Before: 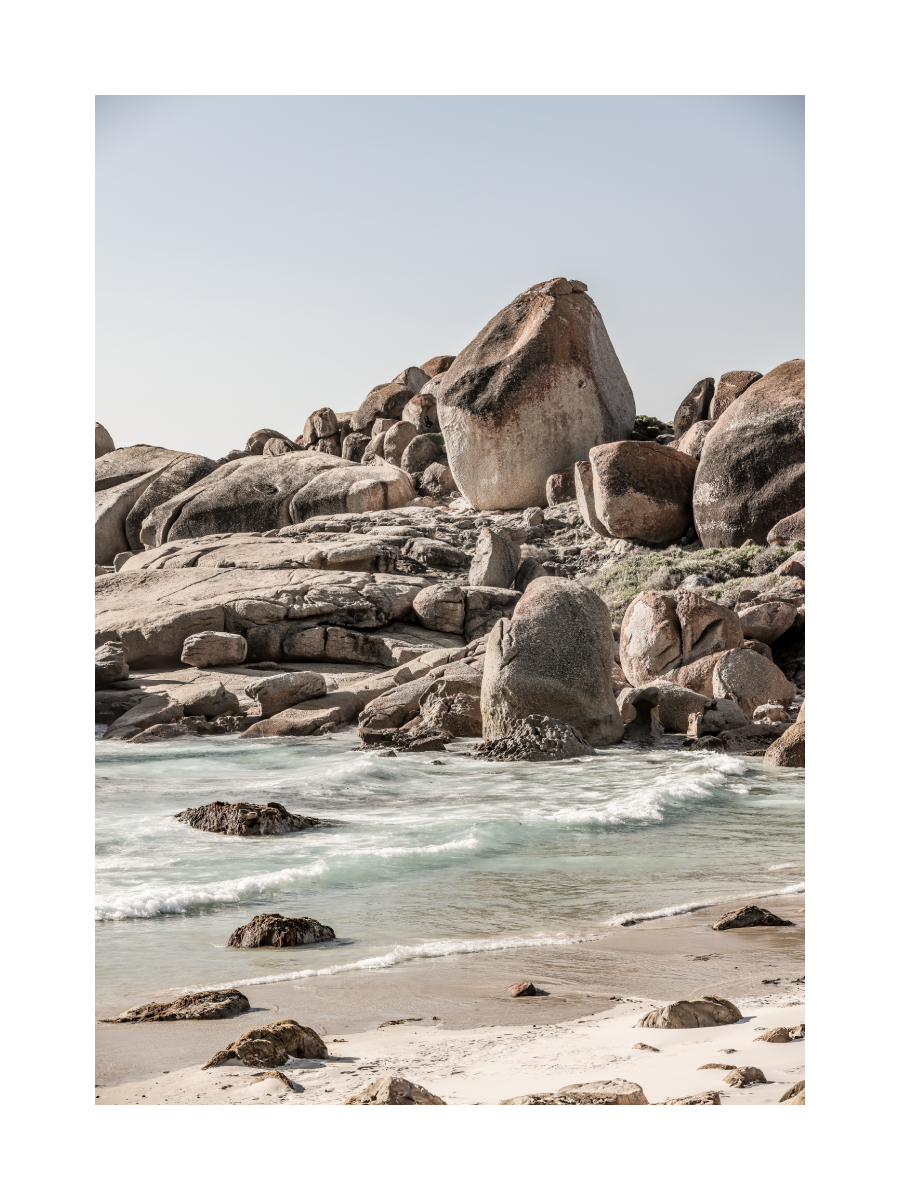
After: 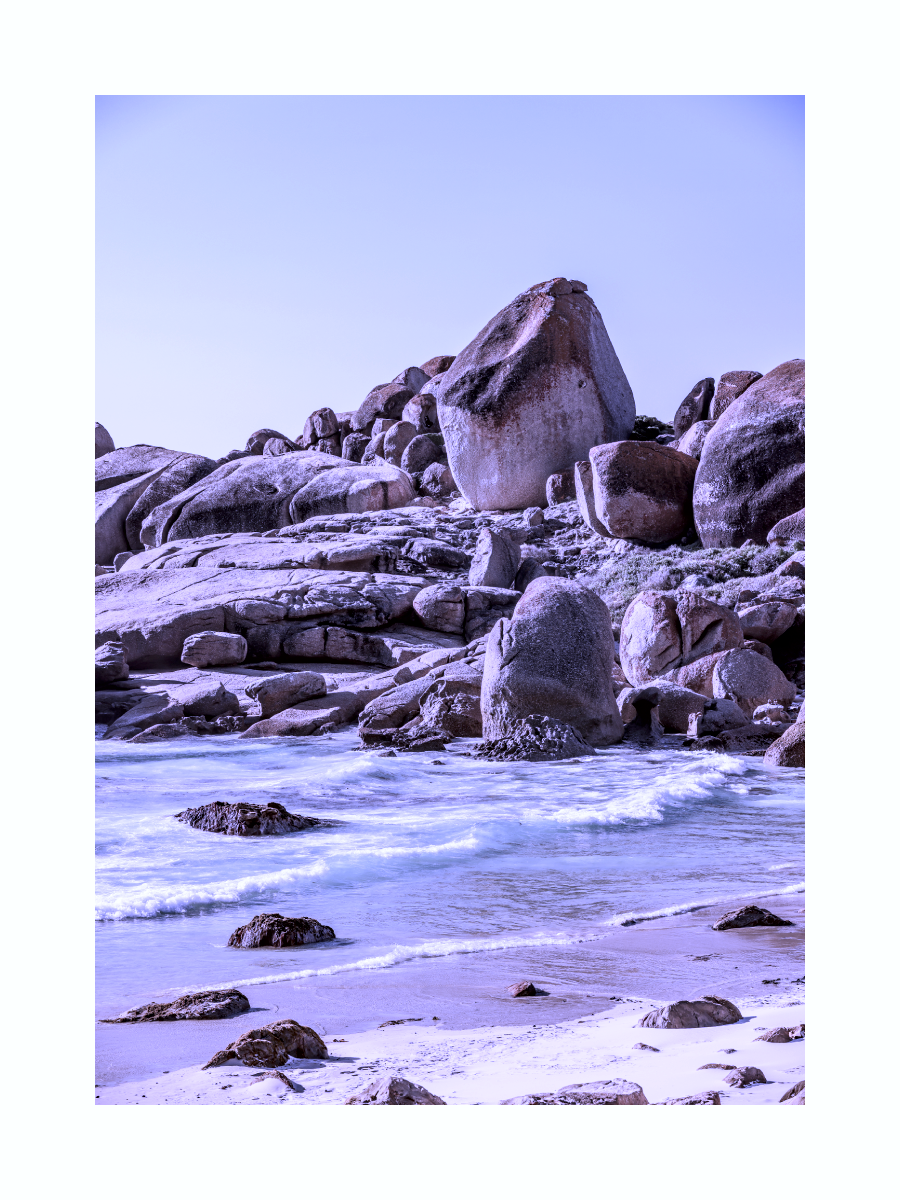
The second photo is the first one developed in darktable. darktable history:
white balance: red 0.98, blue 1.61
exposure: black level correction 0.005, exposure 0.001 EV, compensate highlight preservation false
contrast brightness saturation: brightness -0.09
